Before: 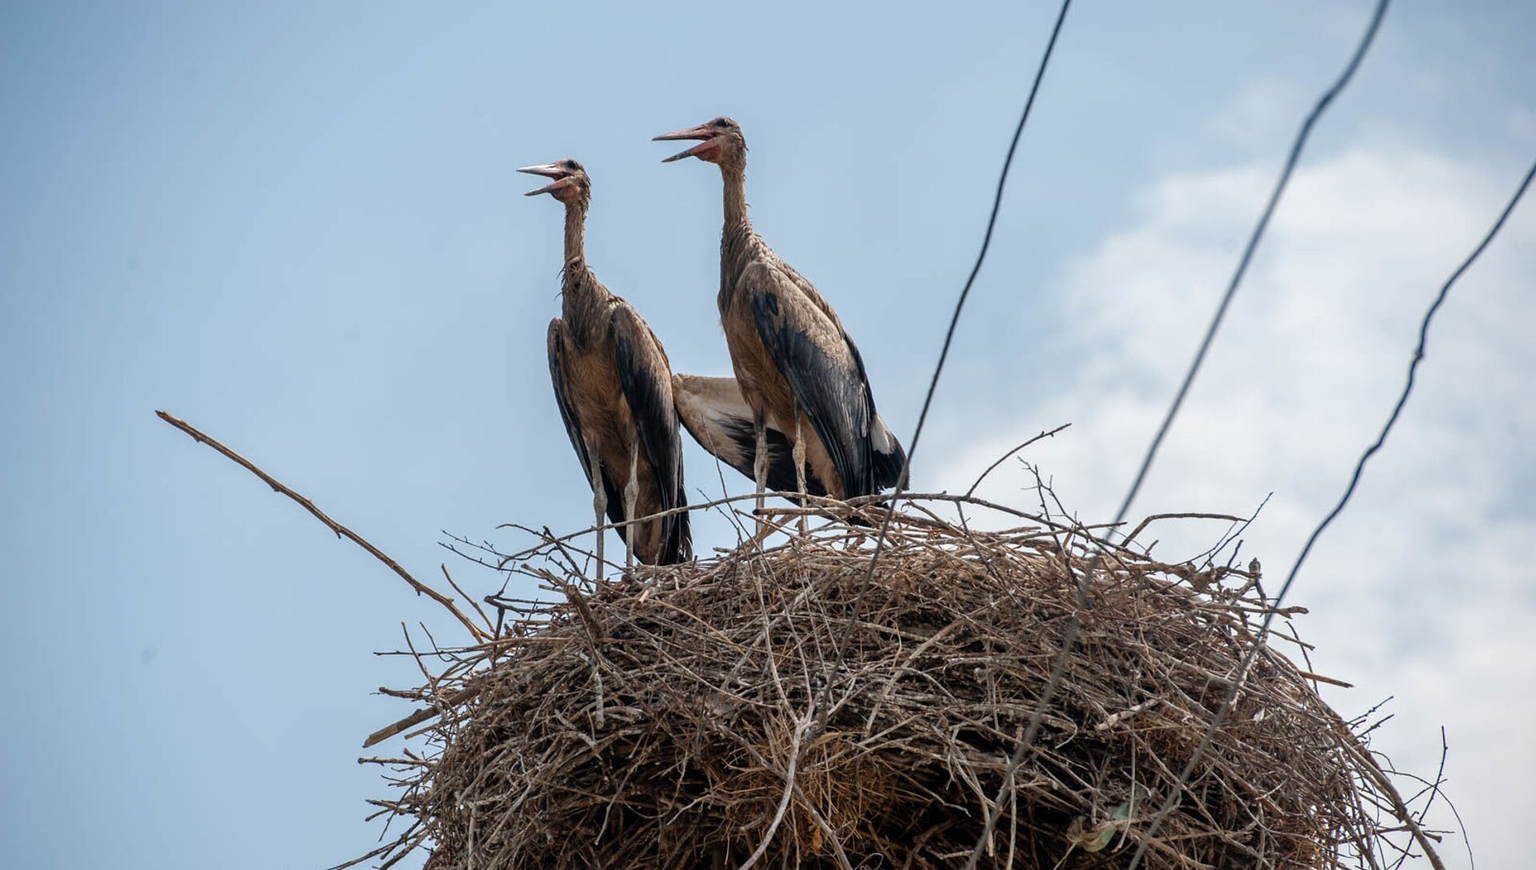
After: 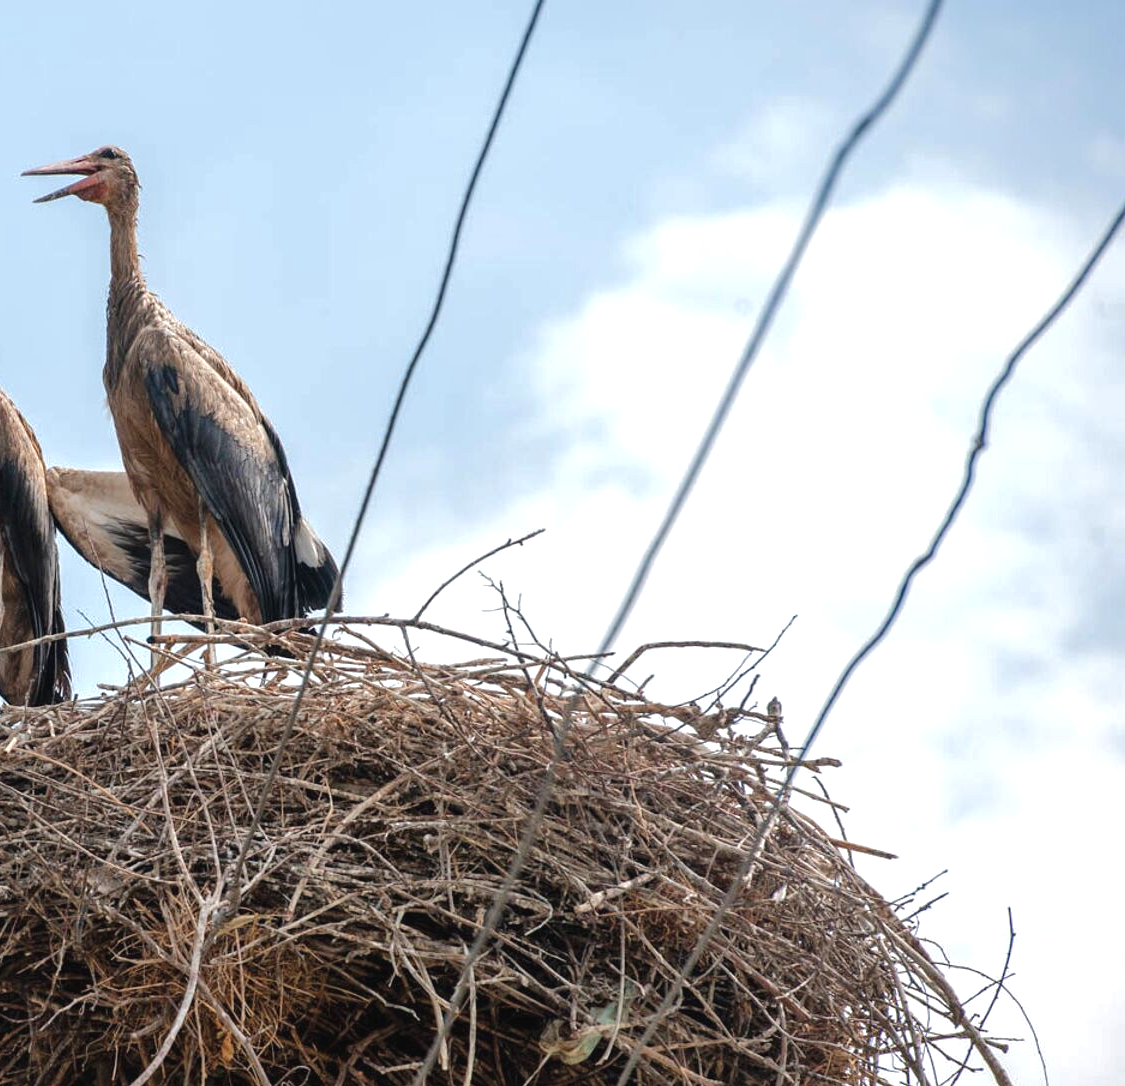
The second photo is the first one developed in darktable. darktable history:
crop: left 41.402%
local contrast: mode bilateral grid, contrast 15, coarseness 36, detail 105%, midtone range 0.2
base curve: curves: ch0 [(0, 0) (0.235, 0.266) (0.503, 0.496) (0.786, 0.72) (1, 1)]
exposure: black level correction -0.002, exposure 0.54 EV, compensate highlight preservation false
